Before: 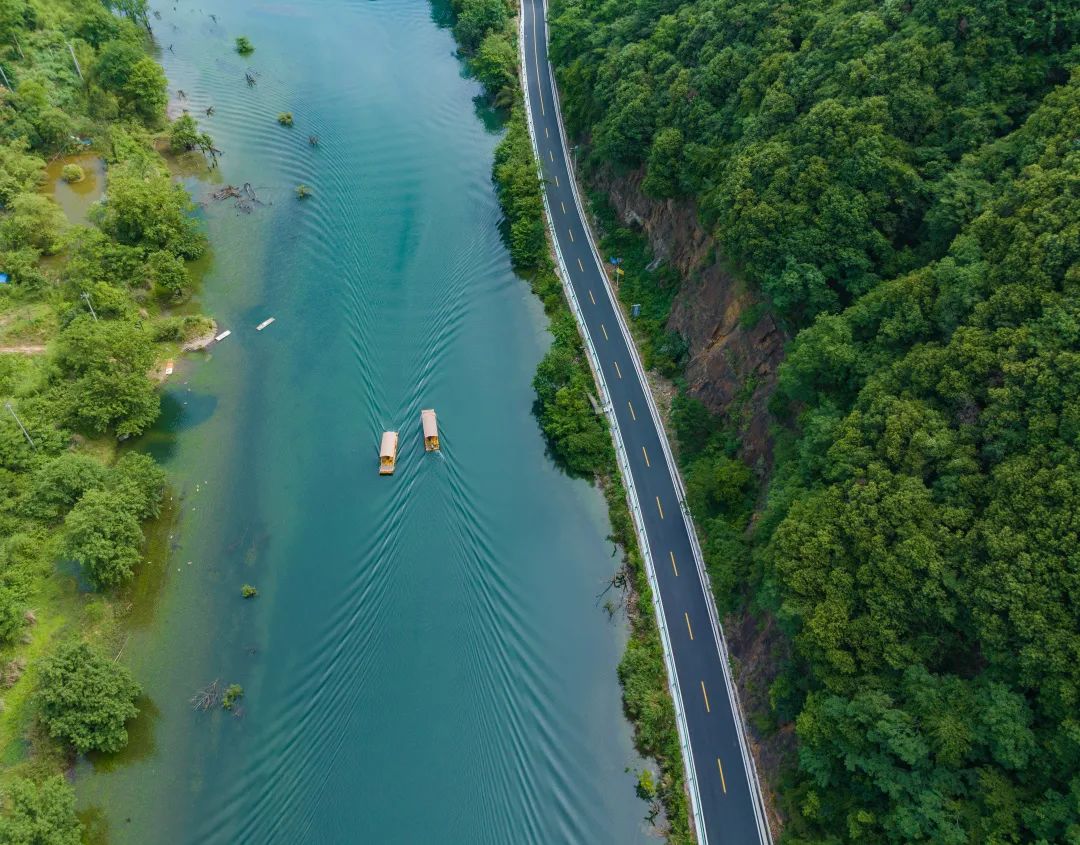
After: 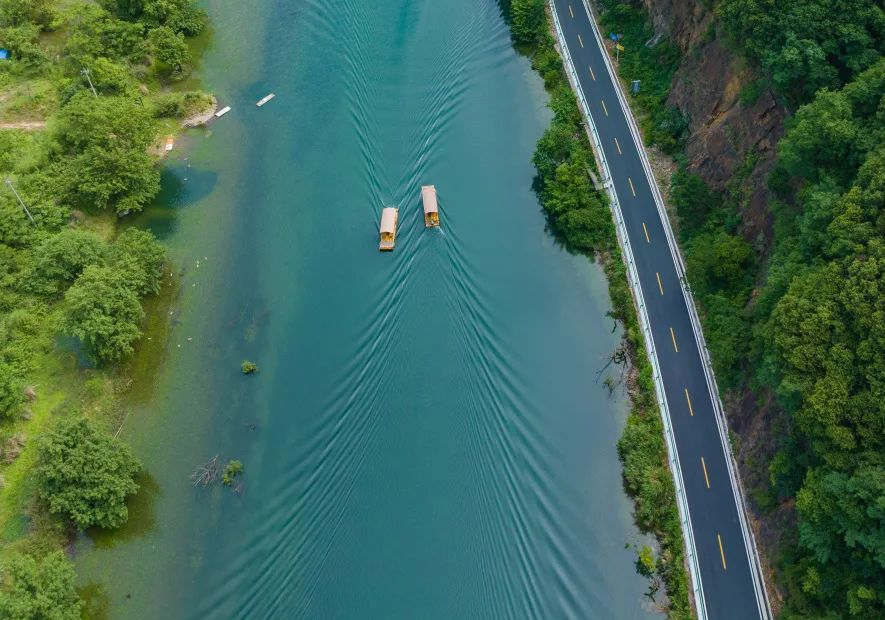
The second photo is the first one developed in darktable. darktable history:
crop: top 26.524%, right 18.008%
